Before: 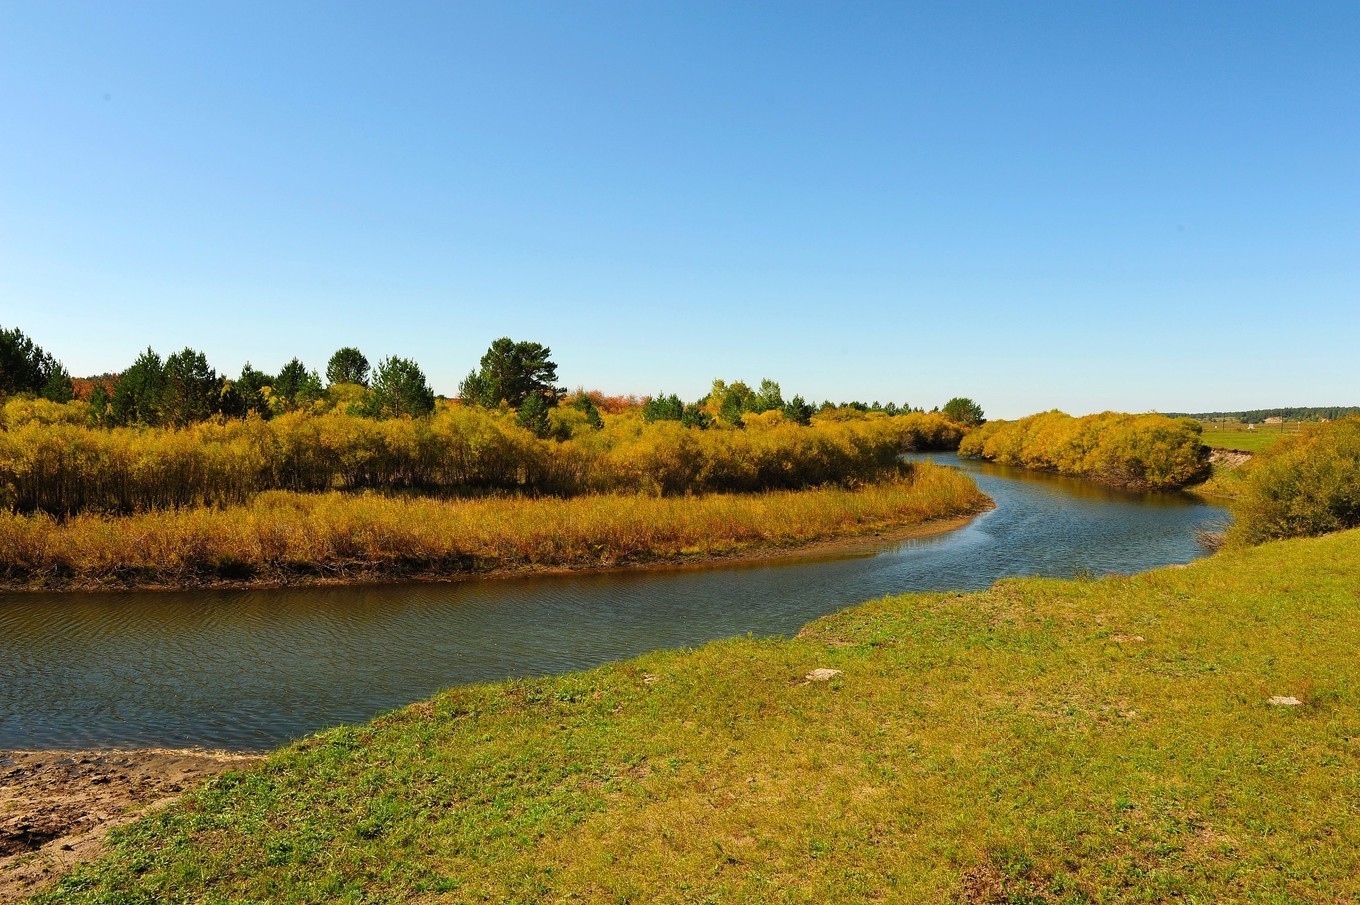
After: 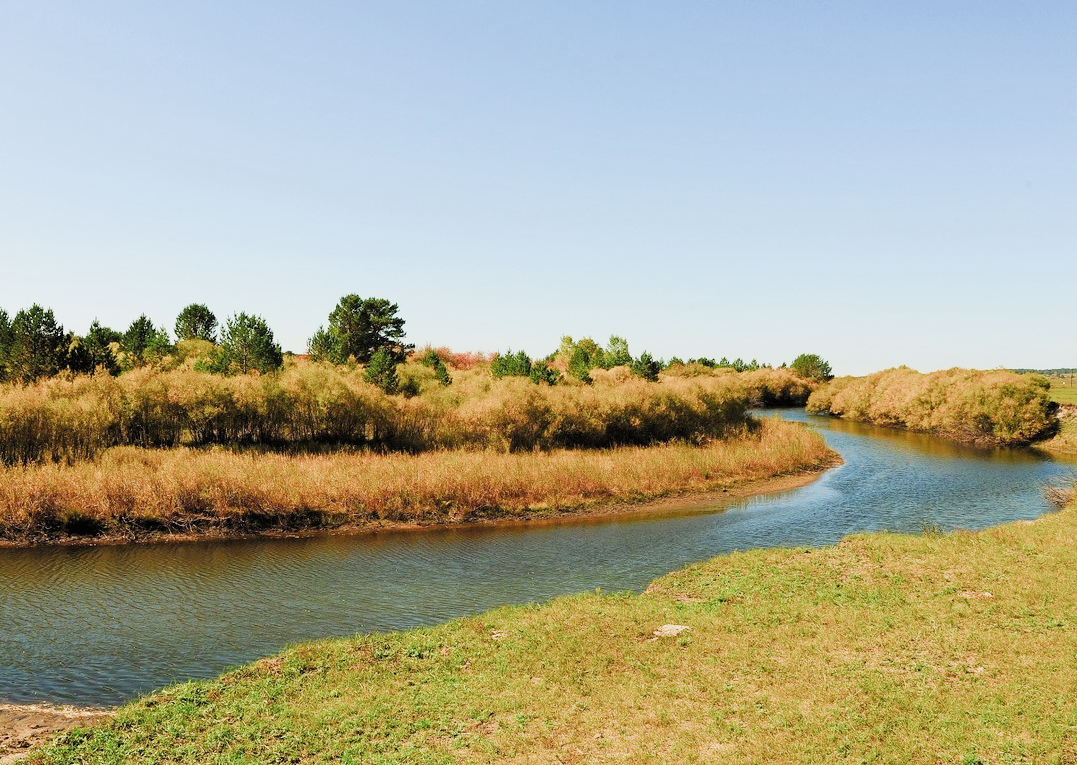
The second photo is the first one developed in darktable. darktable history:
exposure: black level correction 0, exposure 1 EV, compensate highlight preservation false
shadows and highlights: shadows 3.66, highlights -17.75, soften with gaussian
filmic rgb: black relative exposure -7.65 EV, white relative exposure 4.56 EV, threshold 6 EV, hardness 3.61, color science v4 (2020), iterations of high-quality reconstruction 0, enable highlight reconstruction true
crop: left 11.226%, top 4.947%, right 9.573%, bottom 10.461%
